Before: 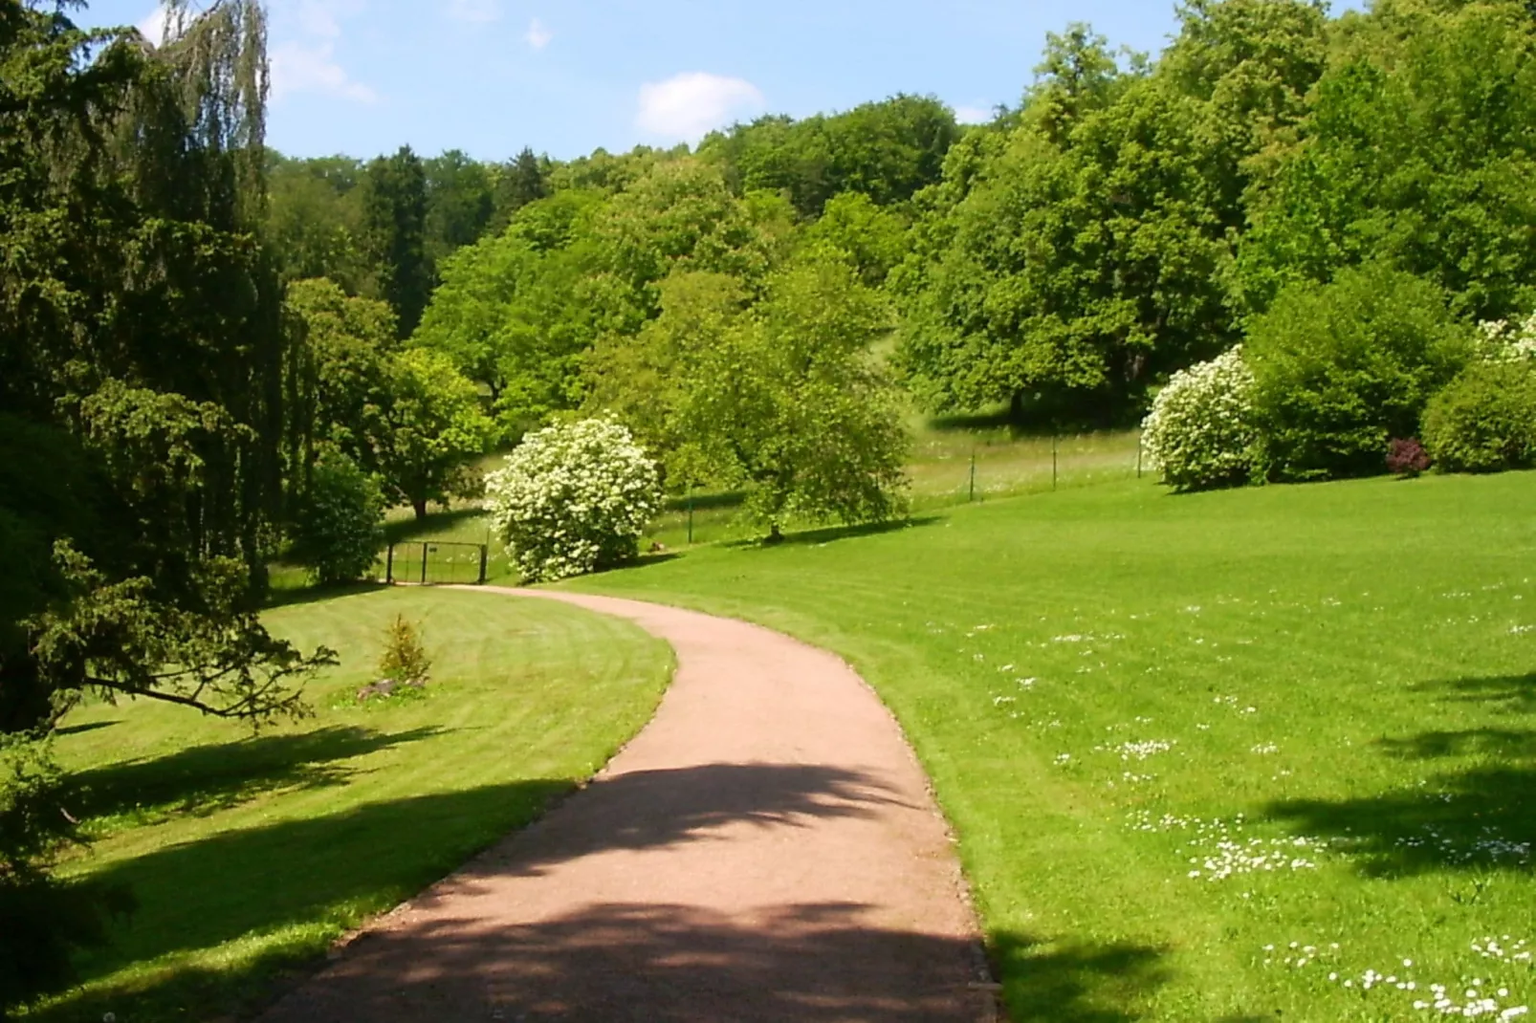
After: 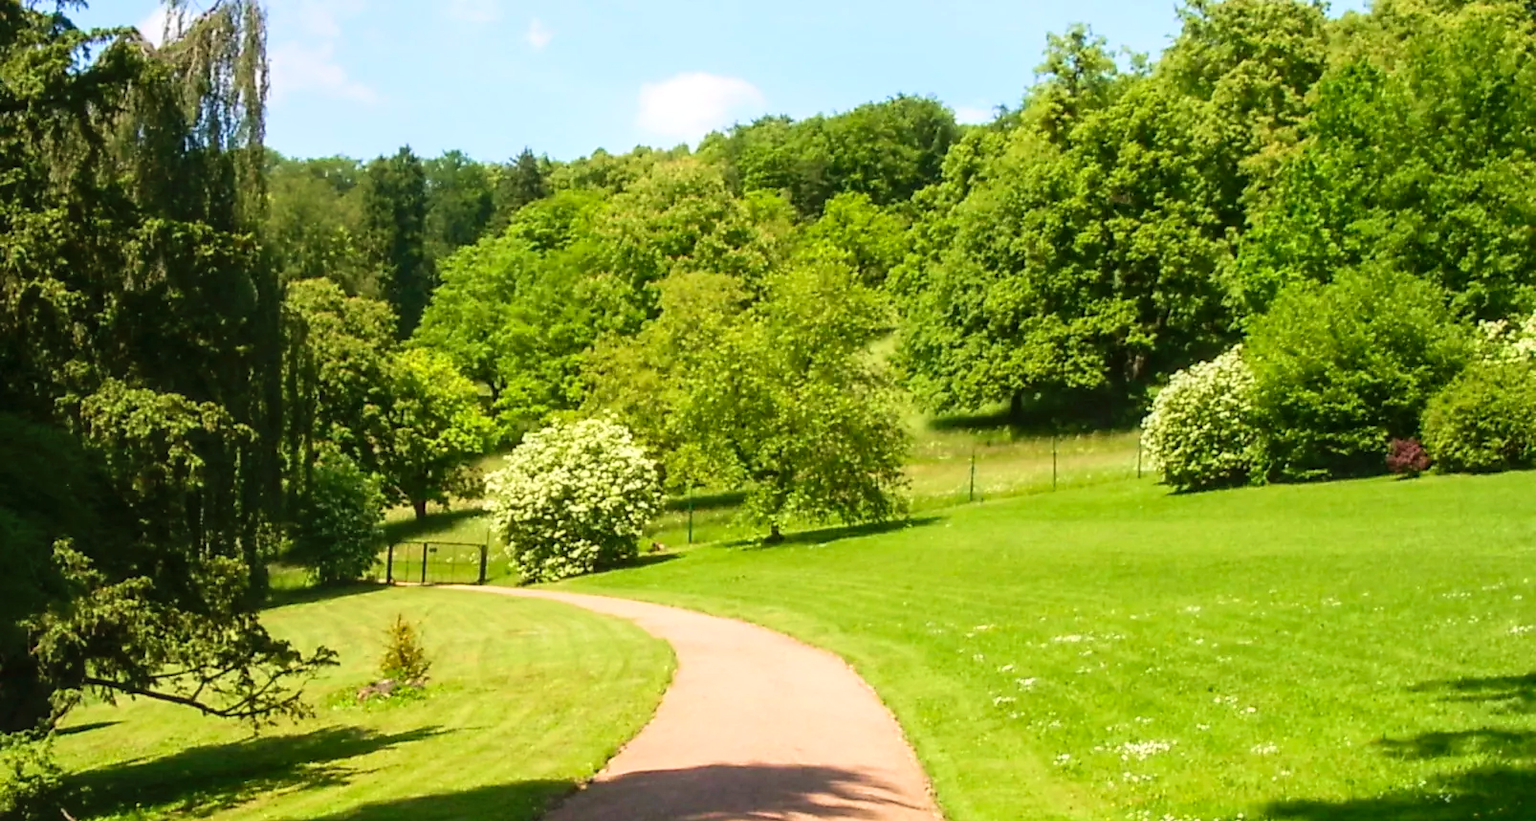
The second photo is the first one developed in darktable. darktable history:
crop: bottom 19.627%
velvia: on, module defaults
local contrast: on, module defaults
contrast brightness saturation: contrast 0.198, brightness 0.17, saturation 0.221
